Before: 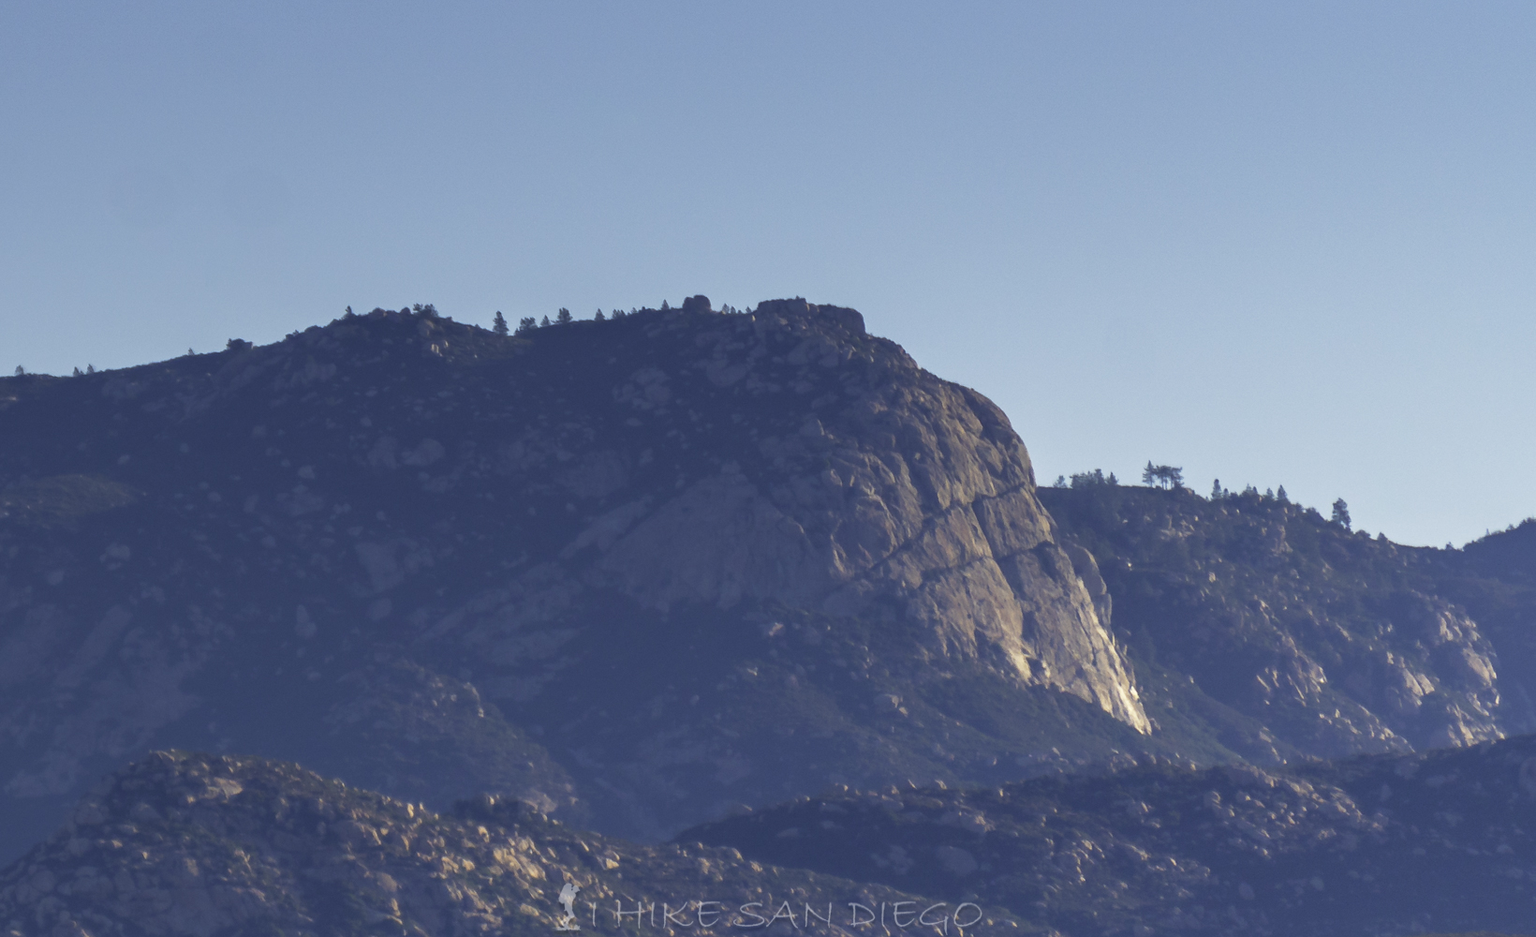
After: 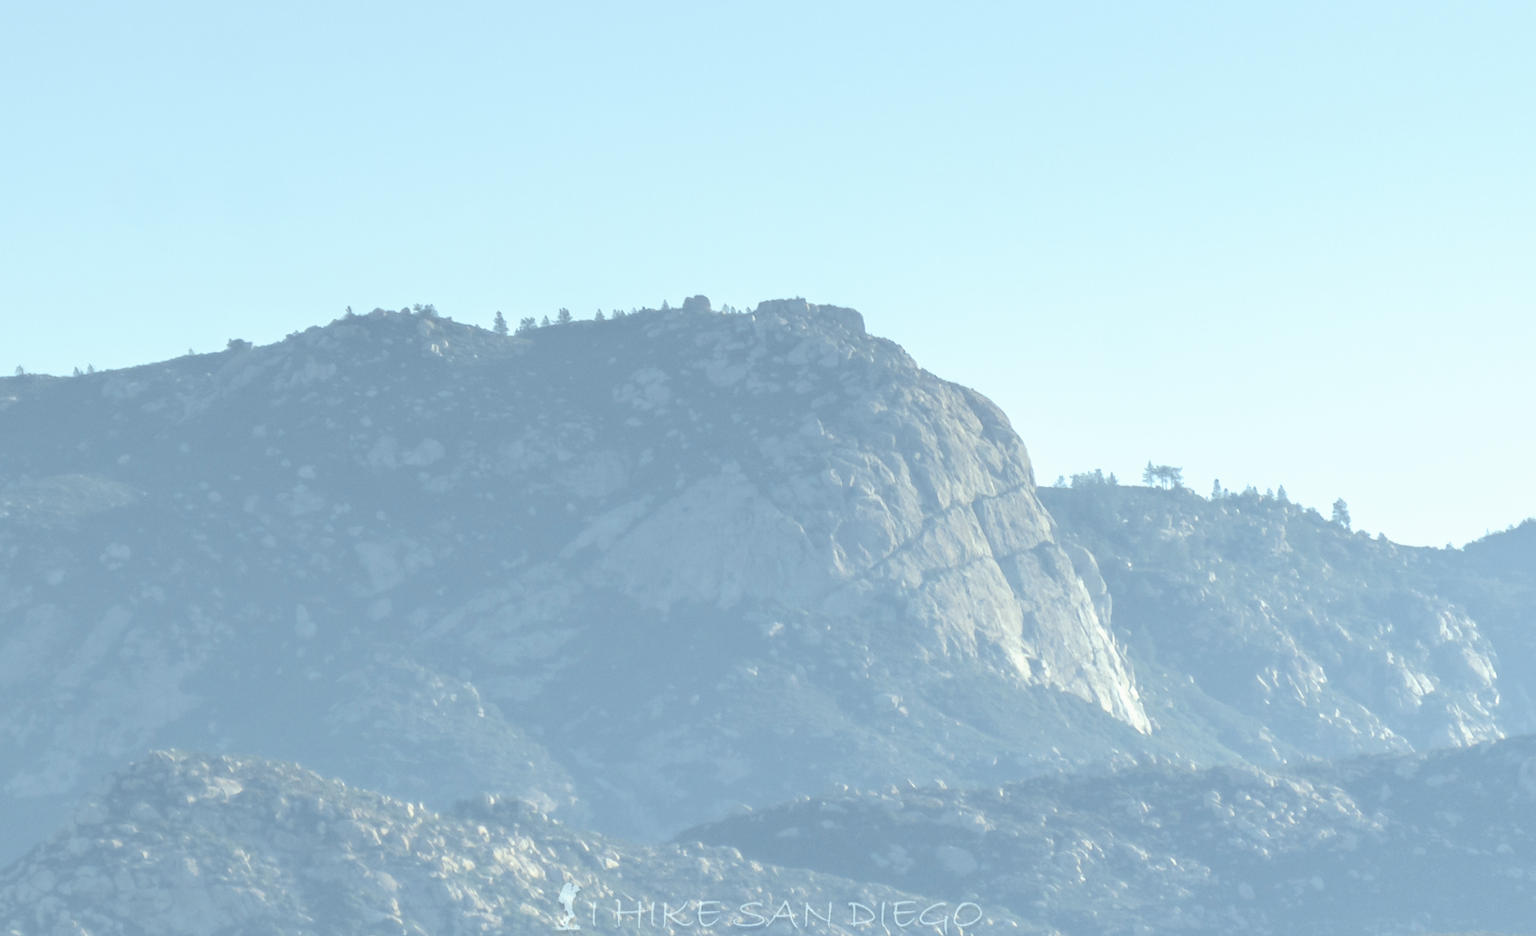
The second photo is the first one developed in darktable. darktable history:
tone curve: curves: ch0 [(0, 0) (0.003, 0.002) (0.011, 0.009) (0.025, 0.021) (0.044, 0.037) (0.069, 0.058) (0.1, 0.083) (0.136, 0.122) (0.177, 0.165) (0.224, 0.216) (0.277, 0.277) (0.335, 0.344) (0.399, 0.418) (0.468, 0.499) (0.543, 0.586) (0.623, 0.679) (0.709, 0.779) (0.801, 0.877) (0.898, 0.977) (1, 1)], preserve colors none
color look up table: target L [88.35, 79.37, 67.91, 63.47, 52.11, 37.34, 198.03, 92.36, 90.31, 77.66, 74.2, 80.15, 68.15, 67.08, 66.85, 59.32, 52.97, 55.94, 52, 41.59, 33.15, 85.83, 80.71, 80.59, 74.83, 68, 58.13, 55.32, 55.86, 56.21, 49.24, 39.44, 29.35, 25.72, 27.12, 20.85, 17.67, 13.76, 11.77, 81.36, 81.87, 80.84, 80.93, 81.09, 81.18, 71.65, 65.63, 54.63, 49.88], target a [-7.047, -6.943, -18.18, -44, -37.95, -10.91, 0, -0.001, -8.111, 7.802, 6.766, -3.417, 28.46, 19.76, 9.687, 31.12, 39.48, 34.34, 36, 36.8, 11.69, -7.662, -3.63, -7.204, -6.254, -5.774, -0.327, 30.35, 16.47, -9.484, -2.86, 6.977, -1.276, 12.43, 11.61, -1.176, -0.378, -0.099, -0.291, -8.849, -12.72, -9.136, -8.737, -10.93, -9.939, -31.94, -28.09, -21.21, -9.687], target b [-2.798, -2.958, 40.1, 15.6, 20.29, 16.16, 0.001, 0.005, -2.993, 57.5, 55.01, -2.358, 50.18, 52.57, 10.07, 48.09, 28.44, 4.099, 20.62, 28.41, 14.04, -3.679, -3.012, -2.915, -2.811, -2.004, -18.53, -4.275, -18.82, -38.19, -0.463, -35.93, -0.878, -10.01, -35.64, 0.186, -0.941, 0.003, 1.078, -4.645, -7.38, -5.239, -5.141, -6.009, -8.132, -8.574, -27.24, -25.75, -19.97], num patches 49
